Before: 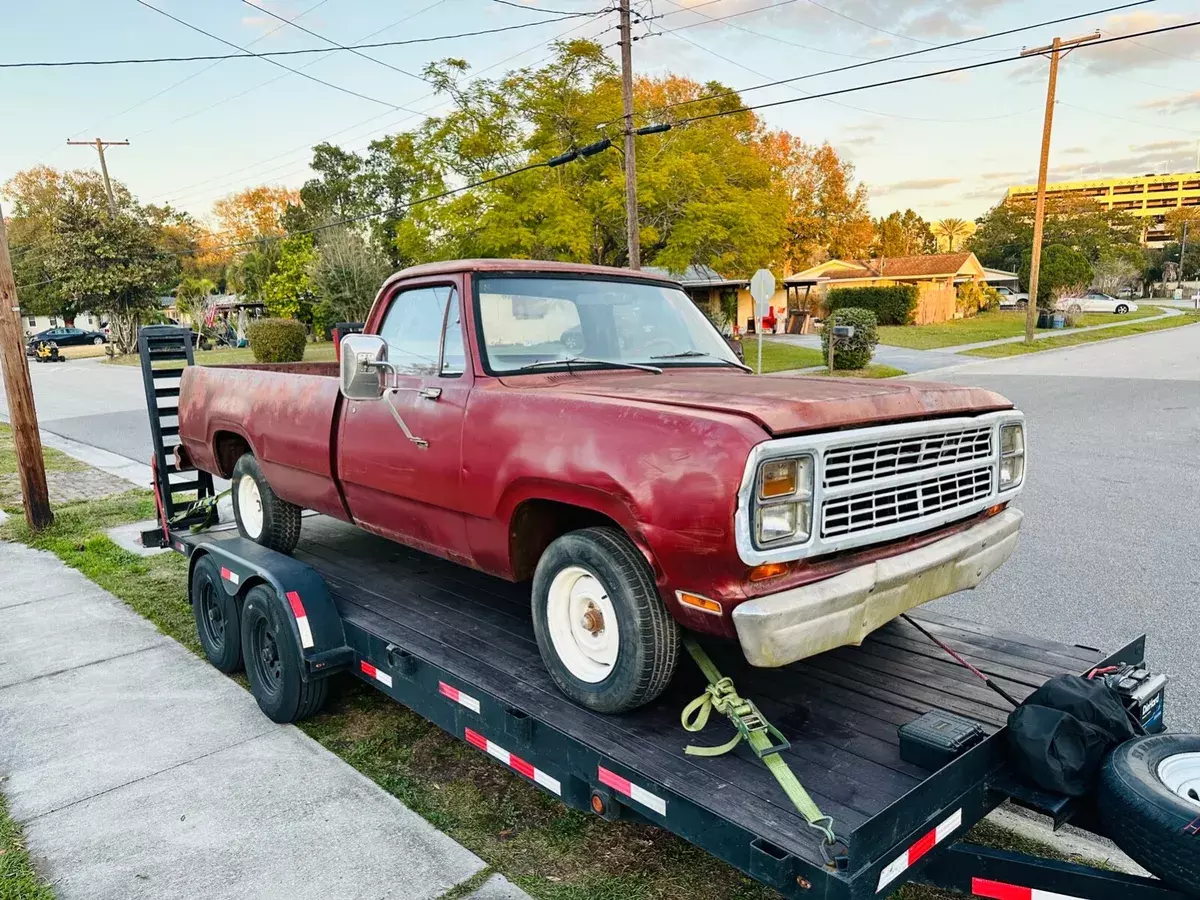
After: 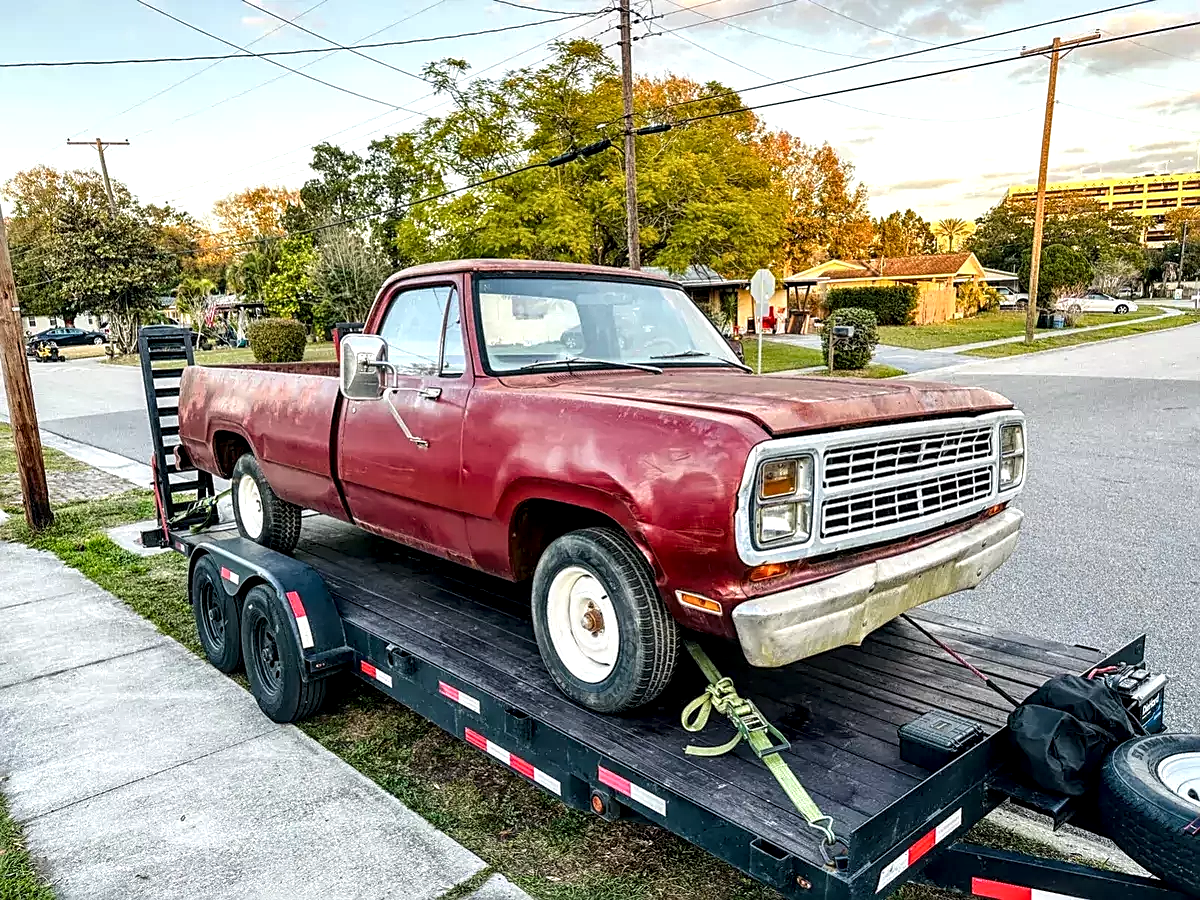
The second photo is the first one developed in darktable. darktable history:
exposure: exposure 0.203 EV, compensate highlight preservation false
sharpen: on, module defaults
local contrast: highlights 60%, shadows 59%, detail 160%
